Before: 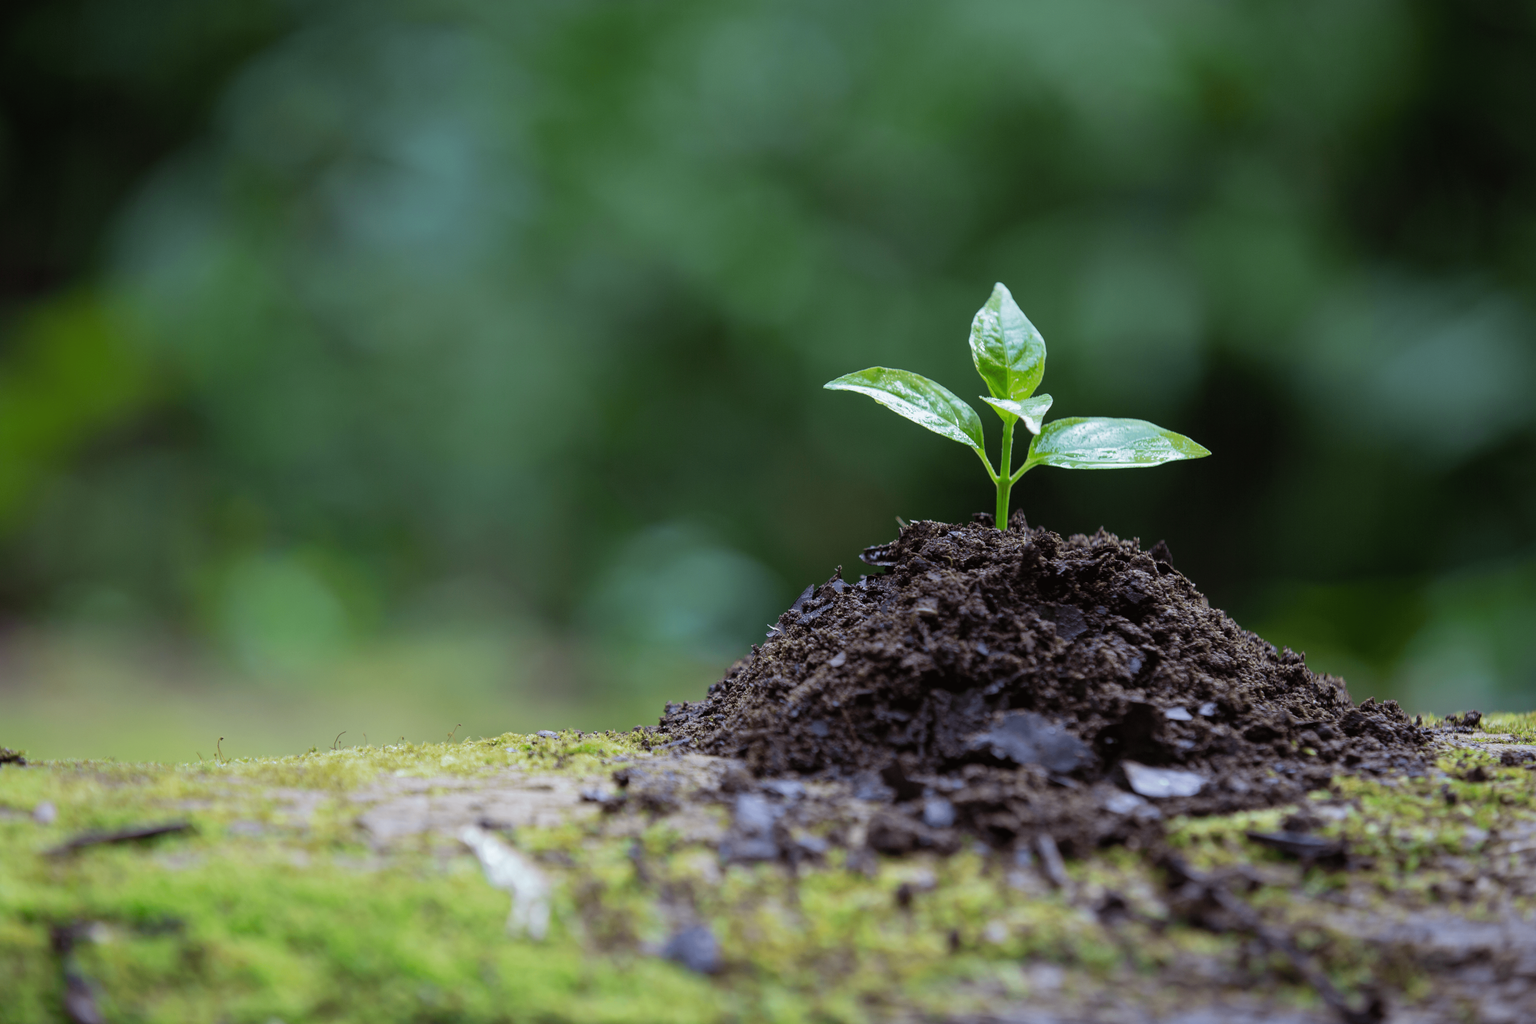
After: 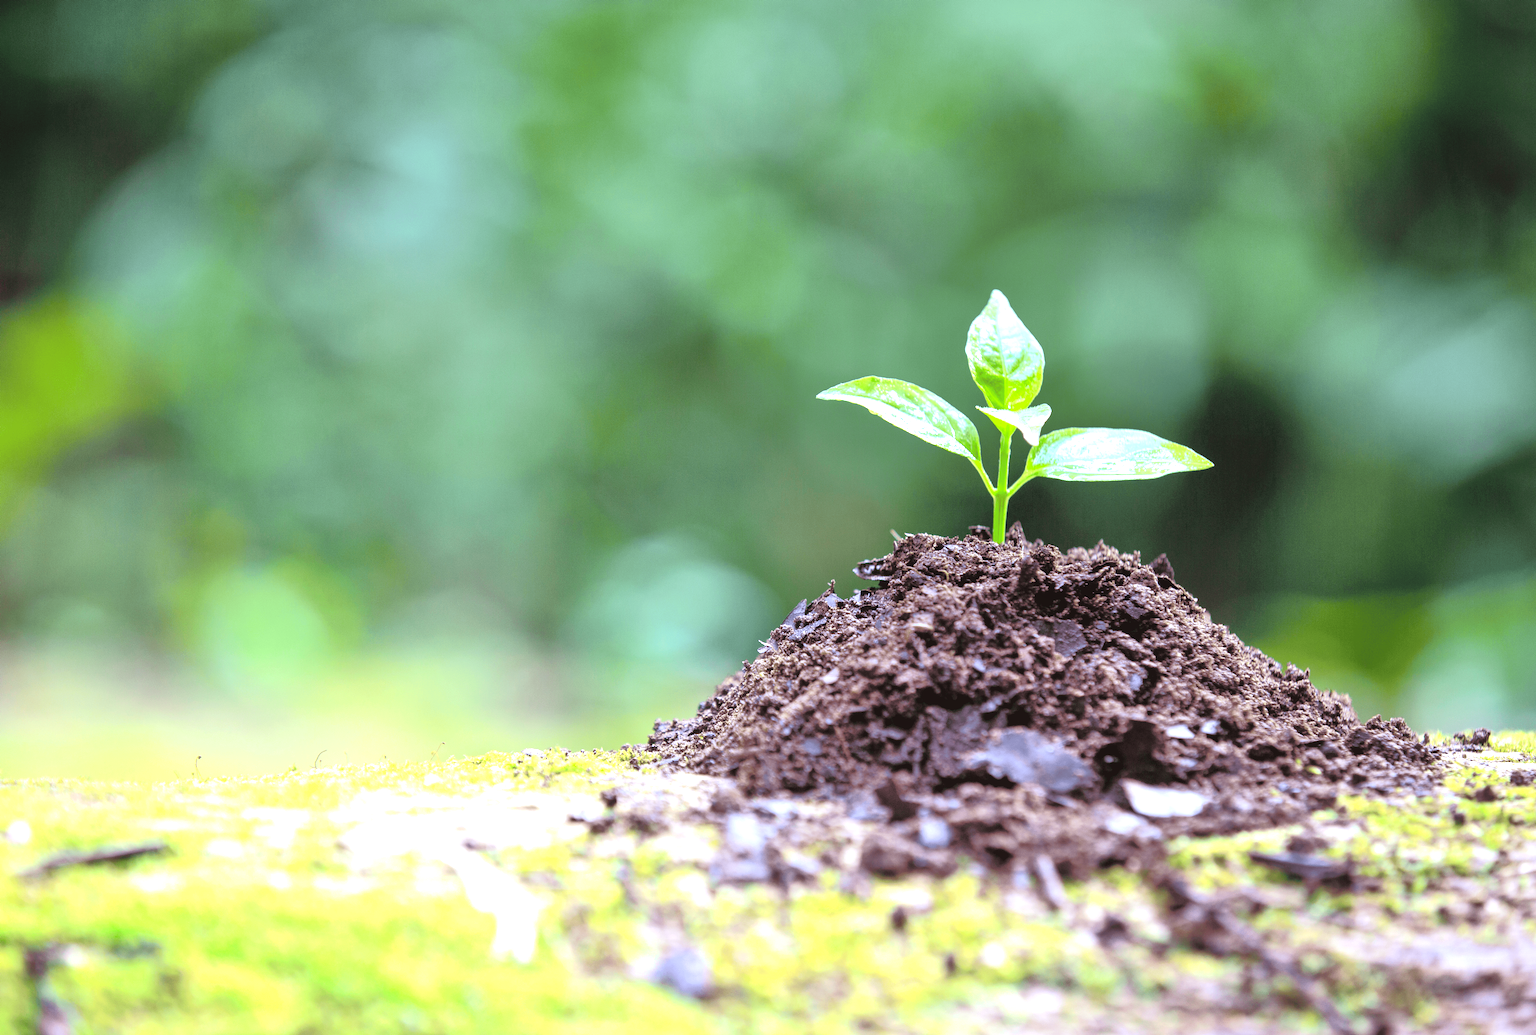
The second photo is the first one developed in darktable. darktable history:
tone equalizer: -7 EV 0.15 EV, -6 EV 0.6 EV, -5 EV 1.15 EV, -4 EV 1.33 EV, -3 EV 1.15 EV, -2 EV 0.6 EV, -1 EV 0.15 EV, mask exposure compensation -0.5 EV
tone curve: curves: ch0 [(0, 0.023) (0.217, 0.19) (0.754, 0.801) (1, 0.977)]; ch1 [(0, 0) (0.392, 0.398) (0.5, 0.5) (0.521, 0.529) (0.56, 0.592) (1, 1)]; ch2 [(0, 0) (0.5, 0.5) (0.579, 0.561) (0.65, 0.657) (1, 1)], color space Lab, independent channels, preserve colors none
crop and rotate: left 1.774%, right 0.633%, bottom 1.28%
graduated density: rotation 5.63°, offset 76.9
exposure: exposure 2.003 EV, compensate highlight preservation false
